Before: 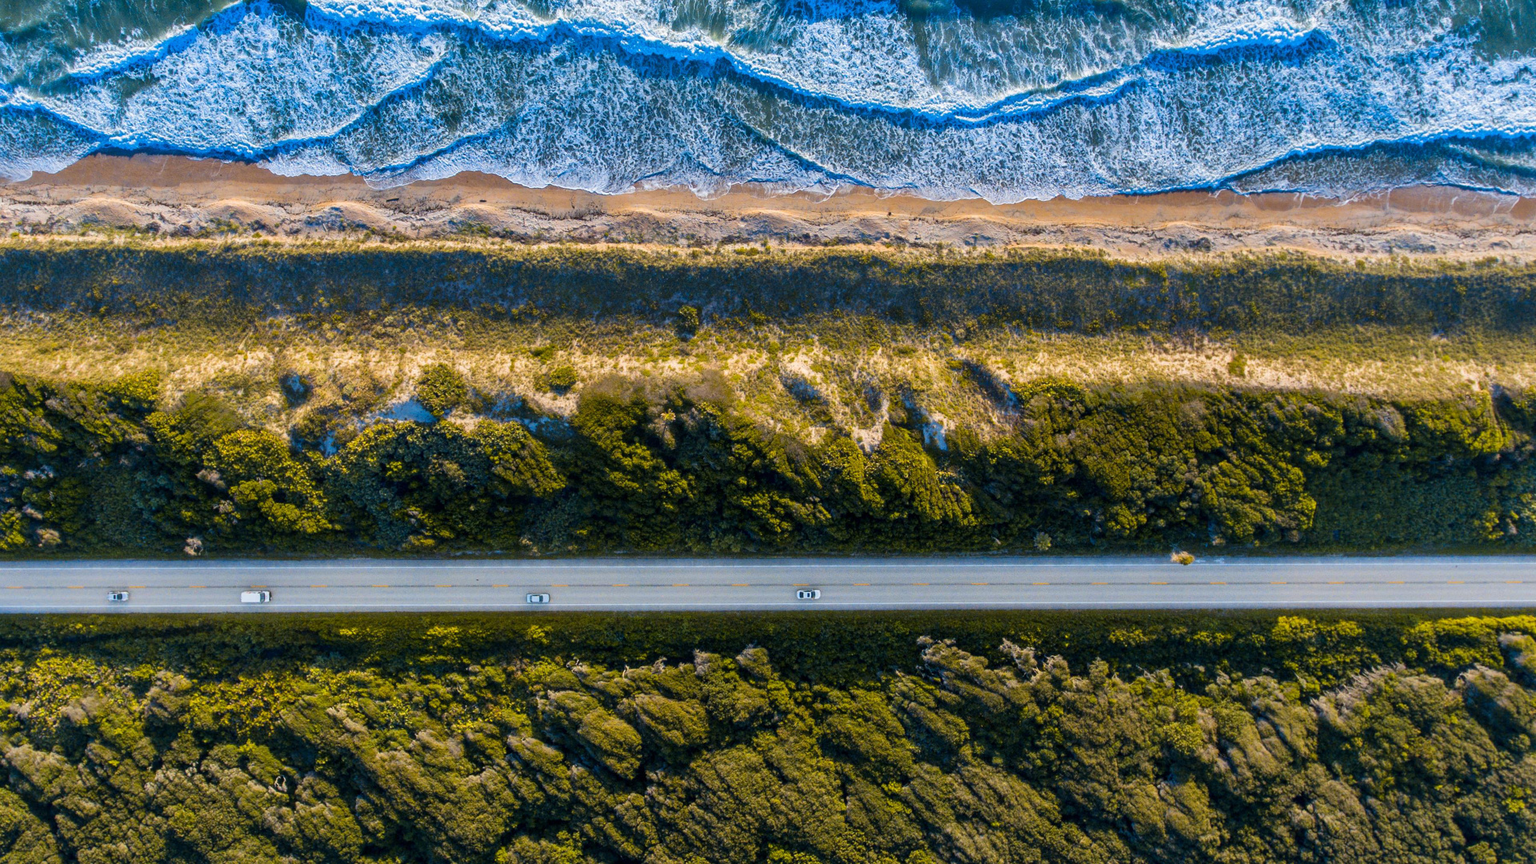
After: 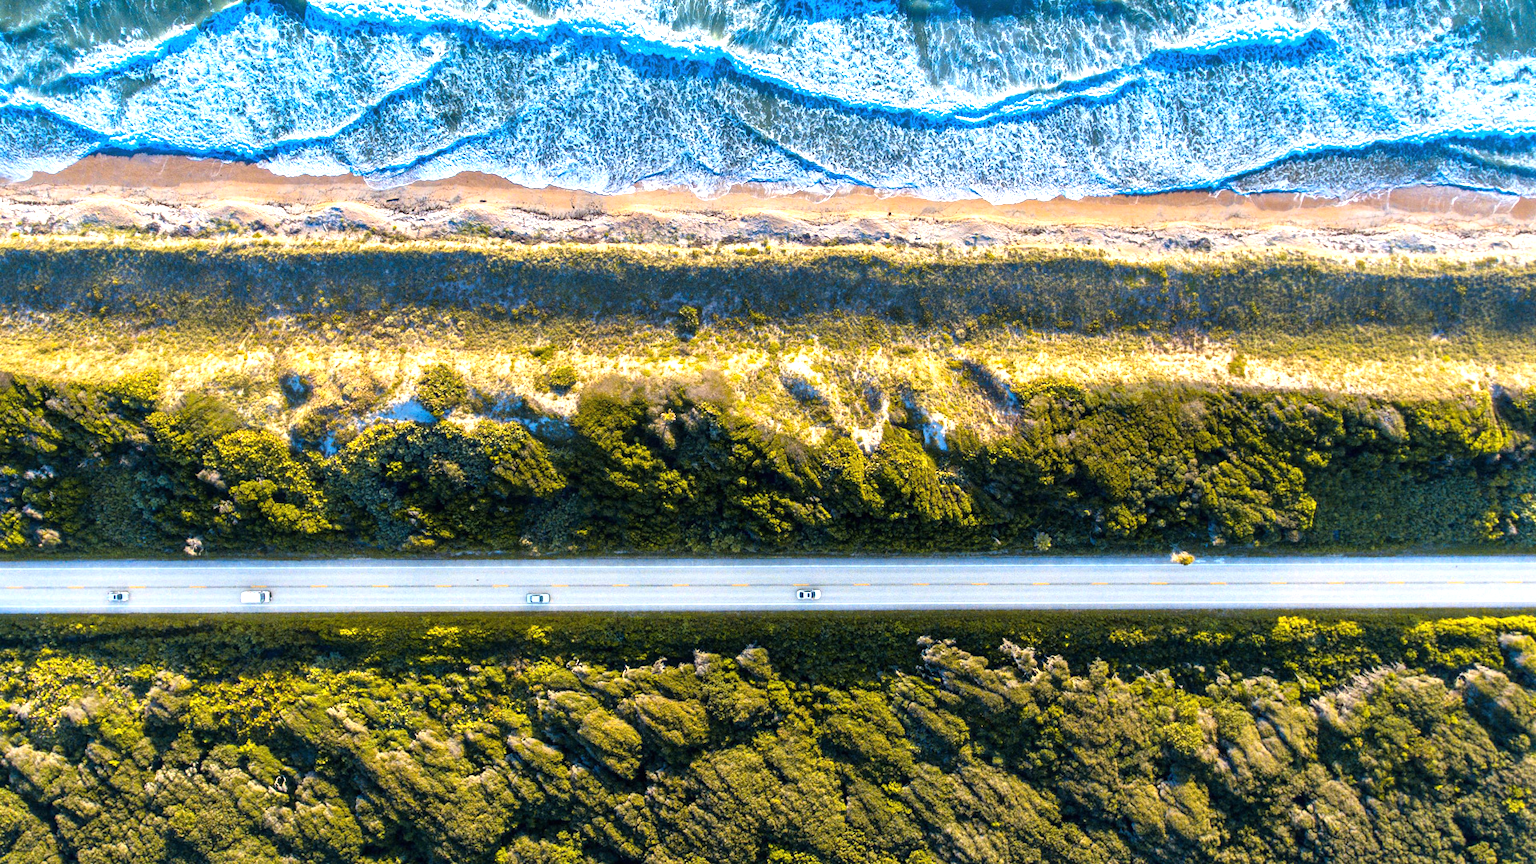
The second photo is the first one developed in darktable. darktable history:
exposure: black level correction 0, exposure 0.699 EV, compensate exposure bias true, compensate highlight preservation false
tone equalizer: -8 EV -0.44 EV, -7 EV -0.361 EV, -6 EV -0.295 EV, -5 EV -0.243 EV, -3 EV 0.241 EV, -2 EV 0.321 EV, -1 EV 0.411 EV, +0 EV 0.412 EV
